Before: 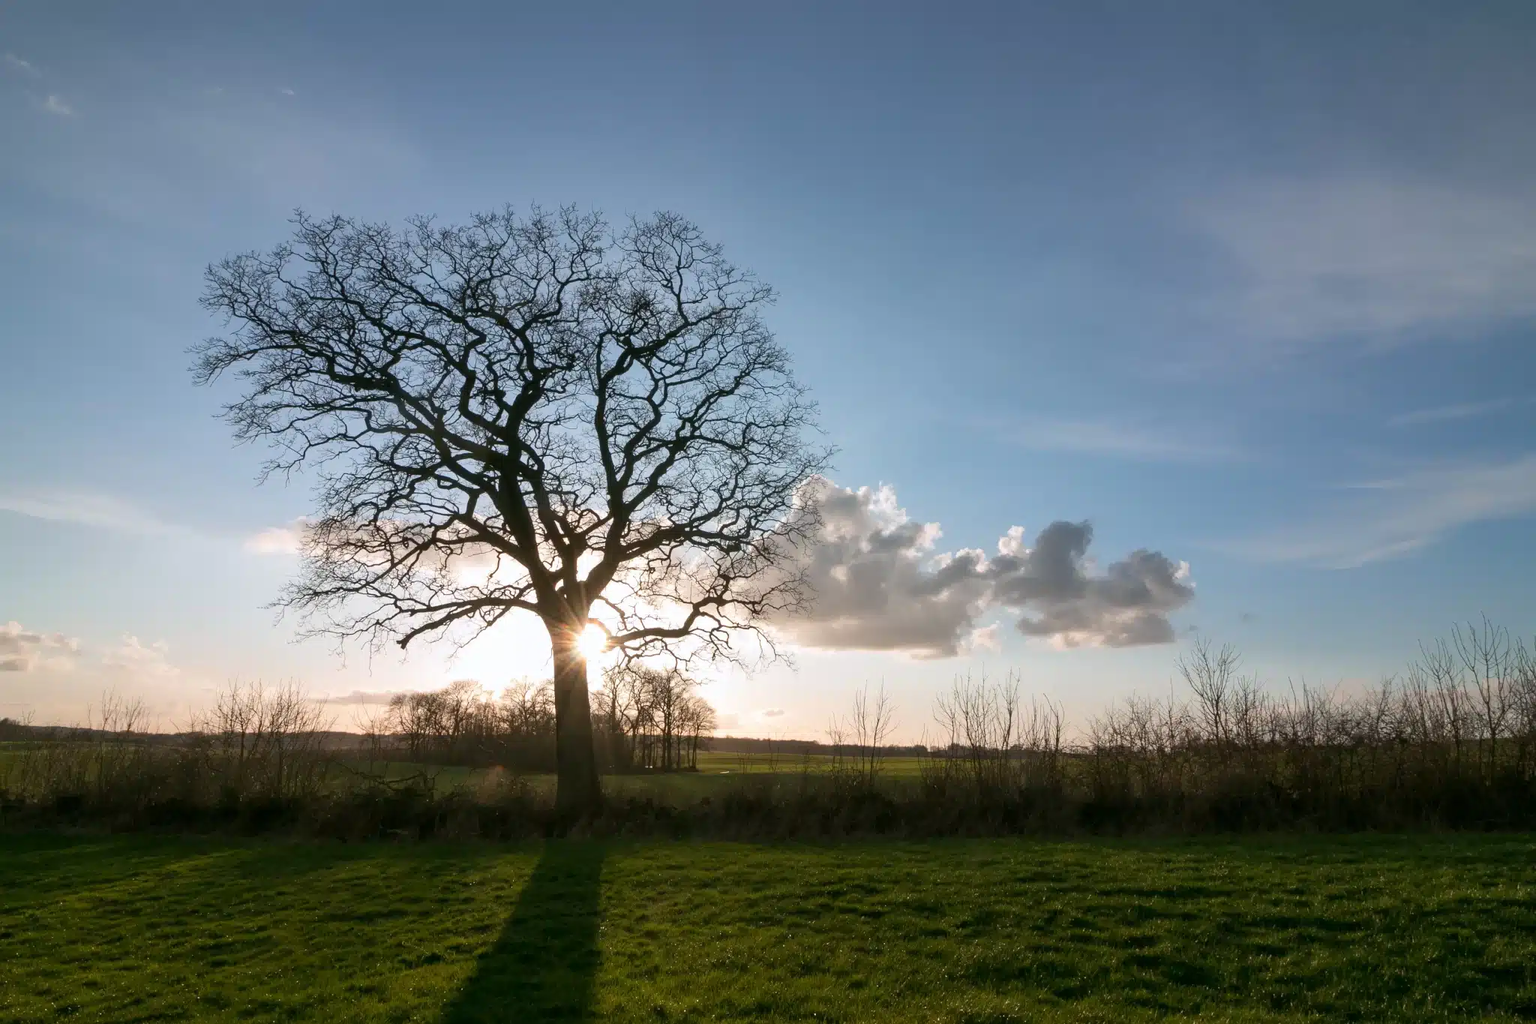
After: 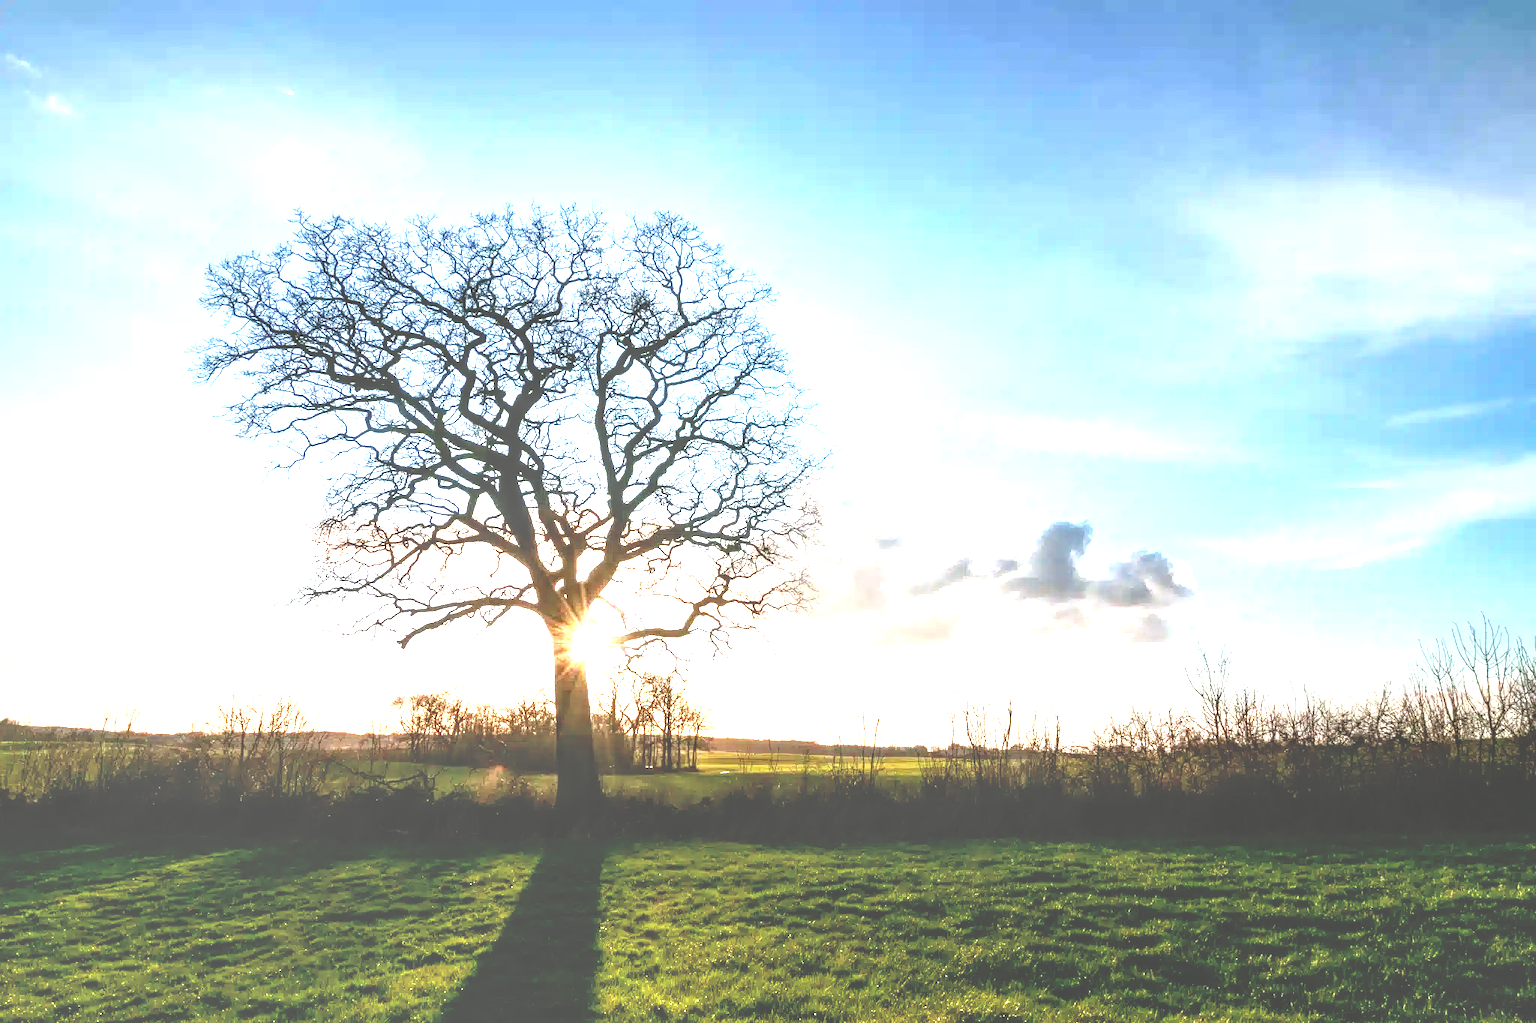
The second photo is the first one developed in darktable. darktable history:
base curve: curves: ch0 [(0, 0.02) (0.083, 0.036) (1, 1)], preserve colors none
exposure: exposure 1.99 EV, compensate highlight preservation false
local contrast: highlights 5%, shadows 6%, detail 133%
